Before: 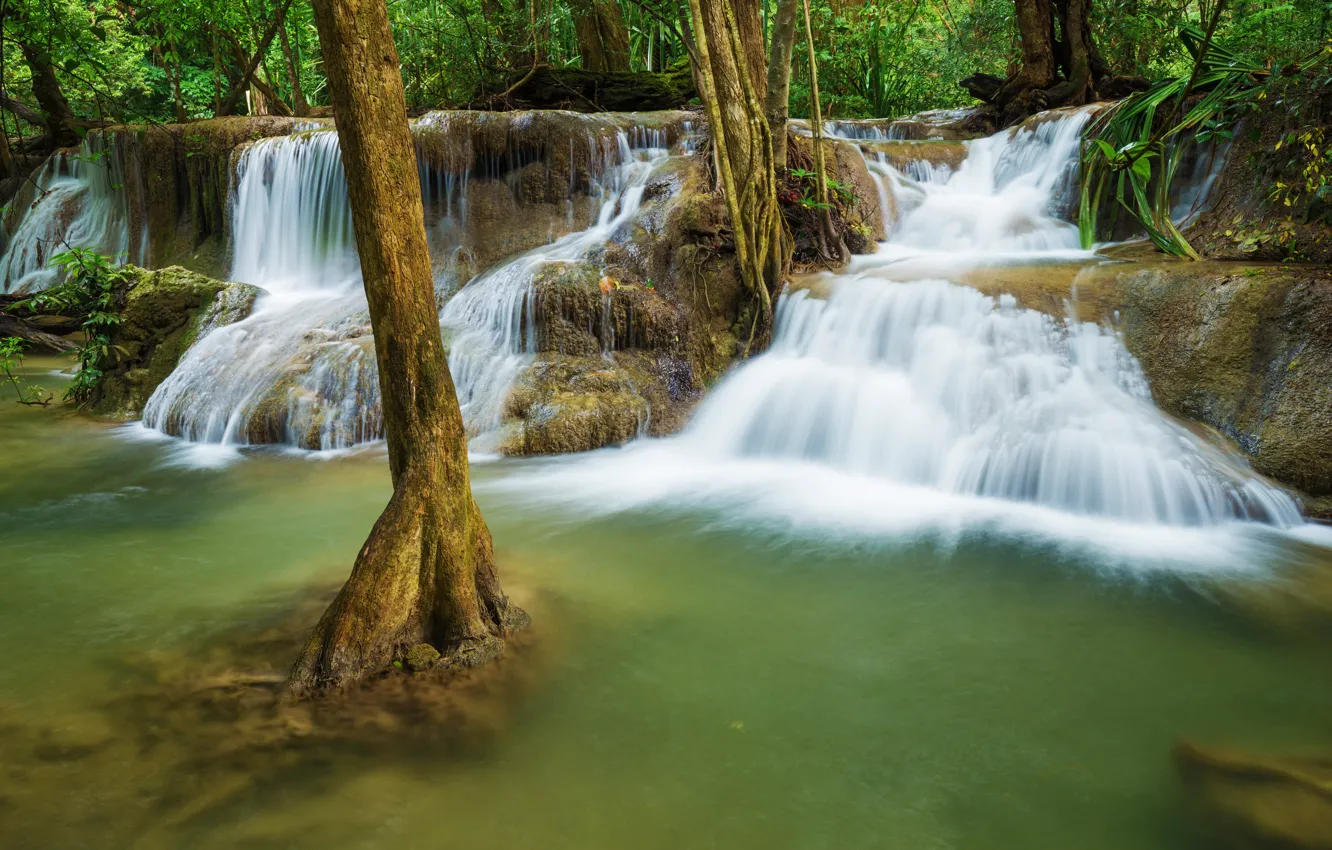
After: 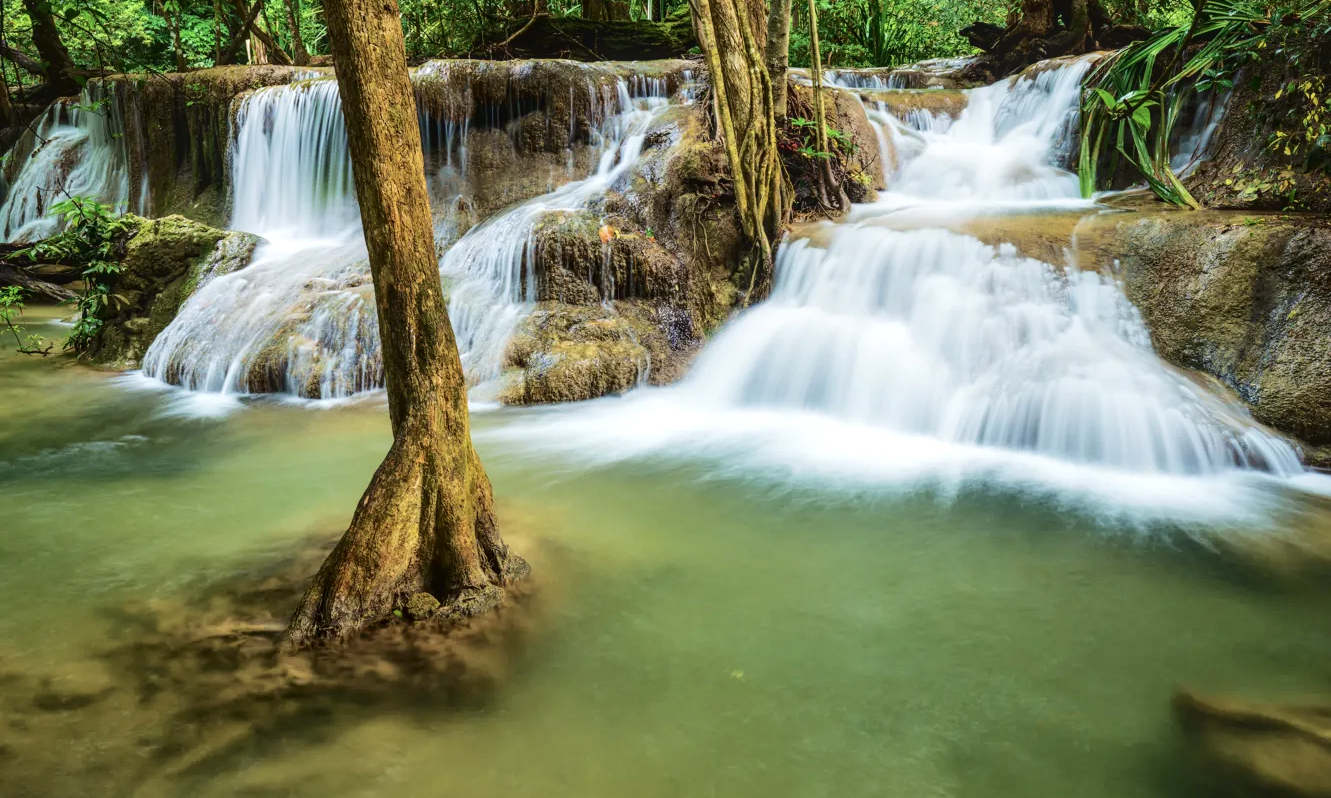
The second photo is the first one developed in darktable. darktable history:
tone curve: curves: ch0 [(0, 0) (0.003, 0.047) (0.011, 0.05) (0.025, 0.053) (0.044, 0.057) (0.069, 0.062) (0.1, 0.084) (0.136, 0.115) (0.177, 0.159) (0.224, 0.216) (0.277, 0.289) (0.335, 0.382) (0.399, 0.474) (0.468, 0.561) (0.543, 0.636) (0.623, 0.705) (0.709, 0.778) (0.801, 0.847) (0.898, 0.916) (1, 1)], color space Lab, independent channels, preserve colors none
local contrast: on, module defaults
crop and rotate: top 6.071%
exposure: black level correction -0.001, exposure 0.079 EV, compensate exposure bias true, compensate highlight preservation false
